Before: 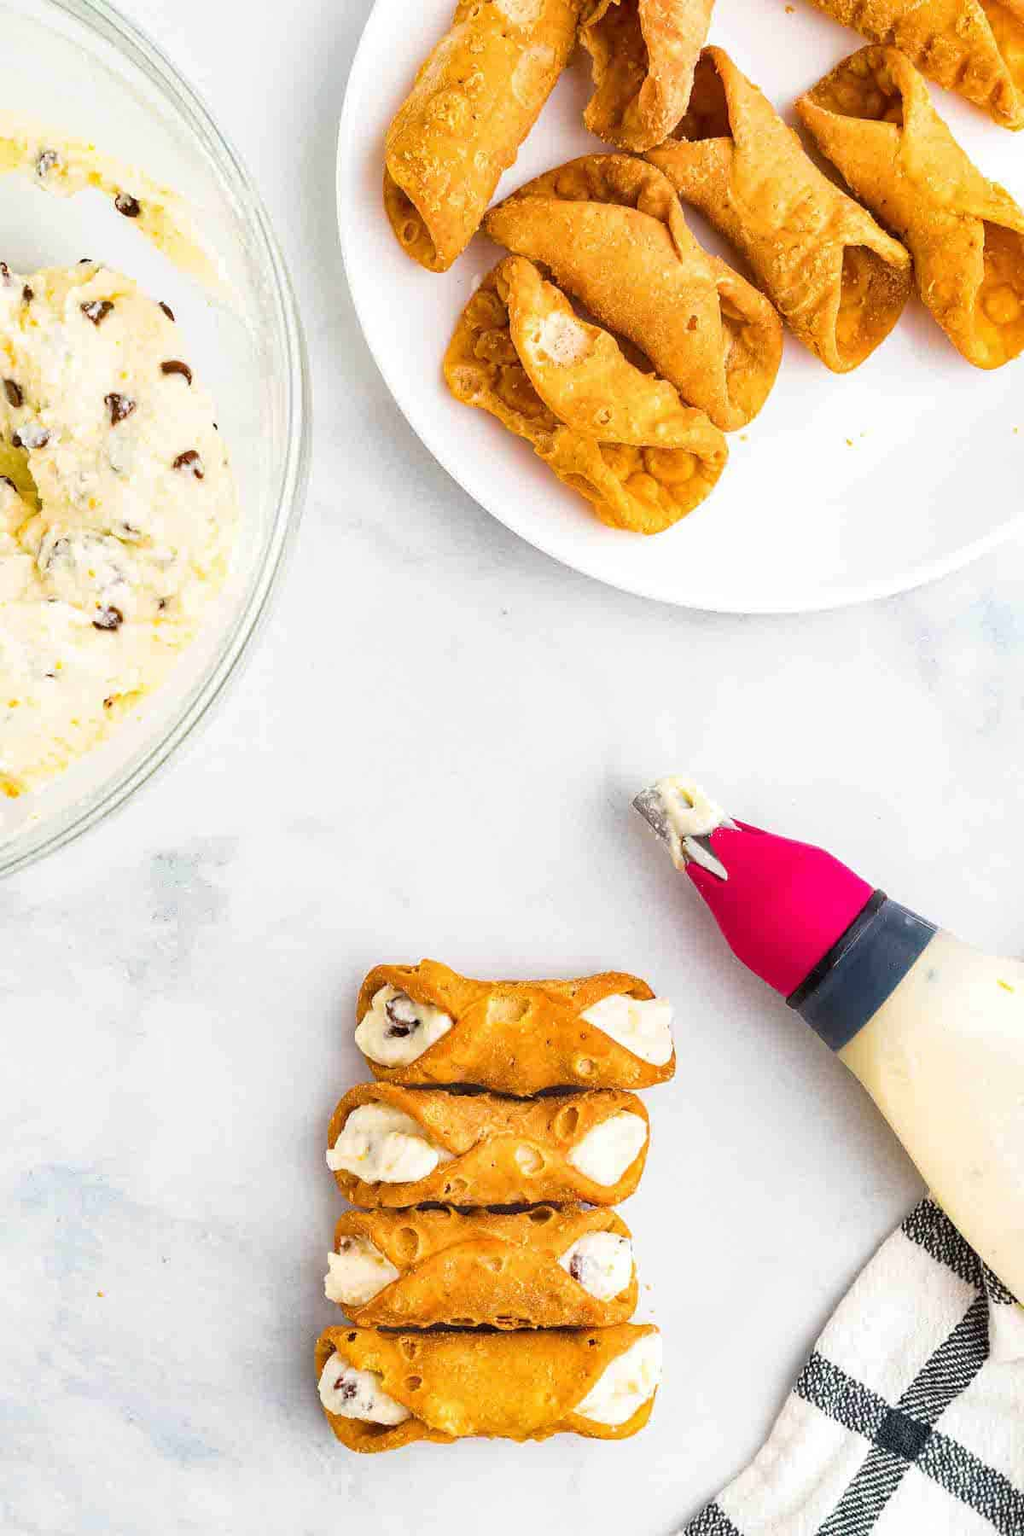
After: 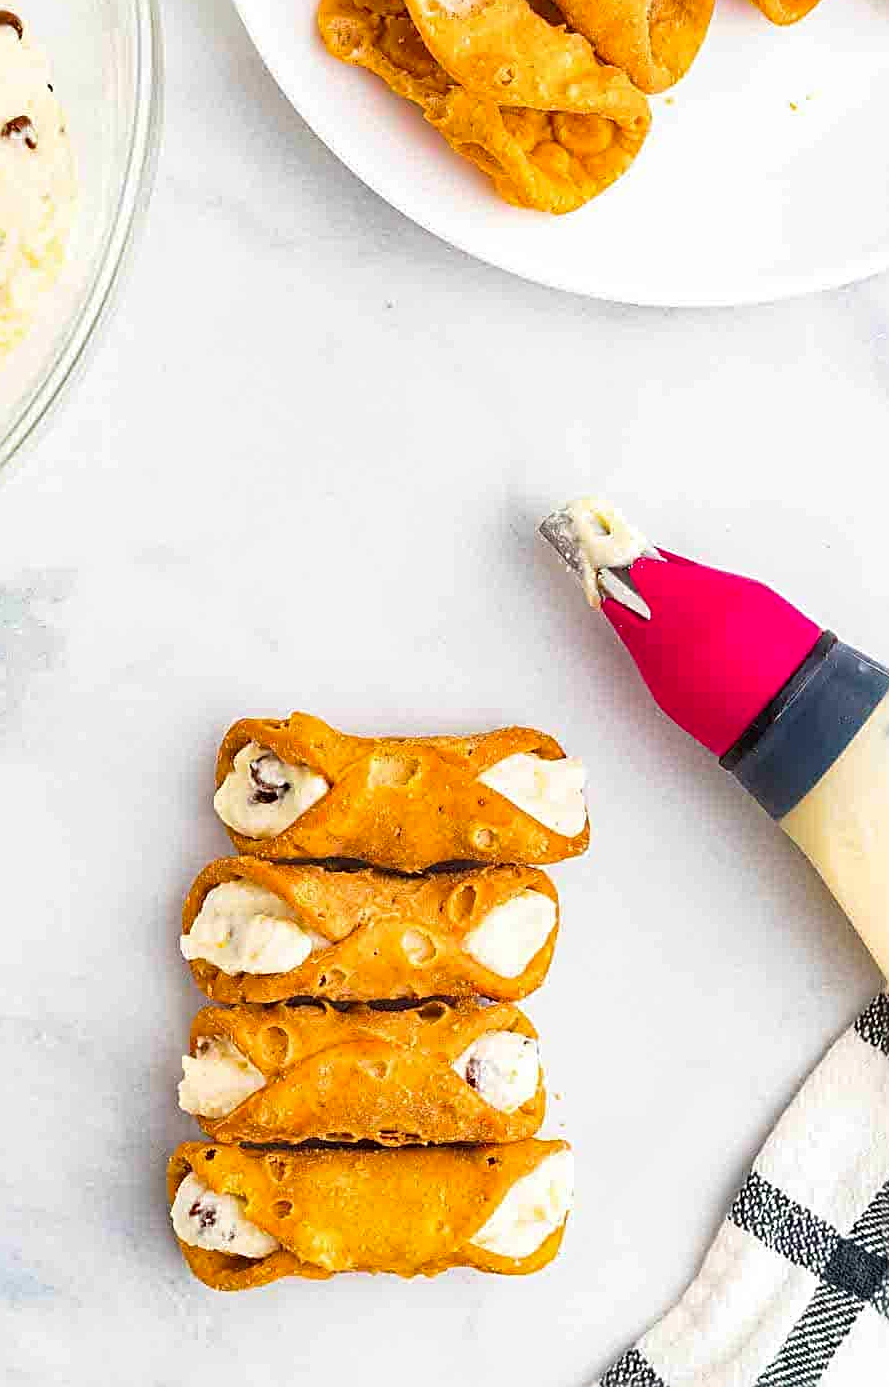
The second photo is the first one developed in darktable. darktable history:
crop: left 16.837%, top 22.928%, right 9.018%
contrast brightness saturation: saturation 0.098
sharpen: radius 2.766
